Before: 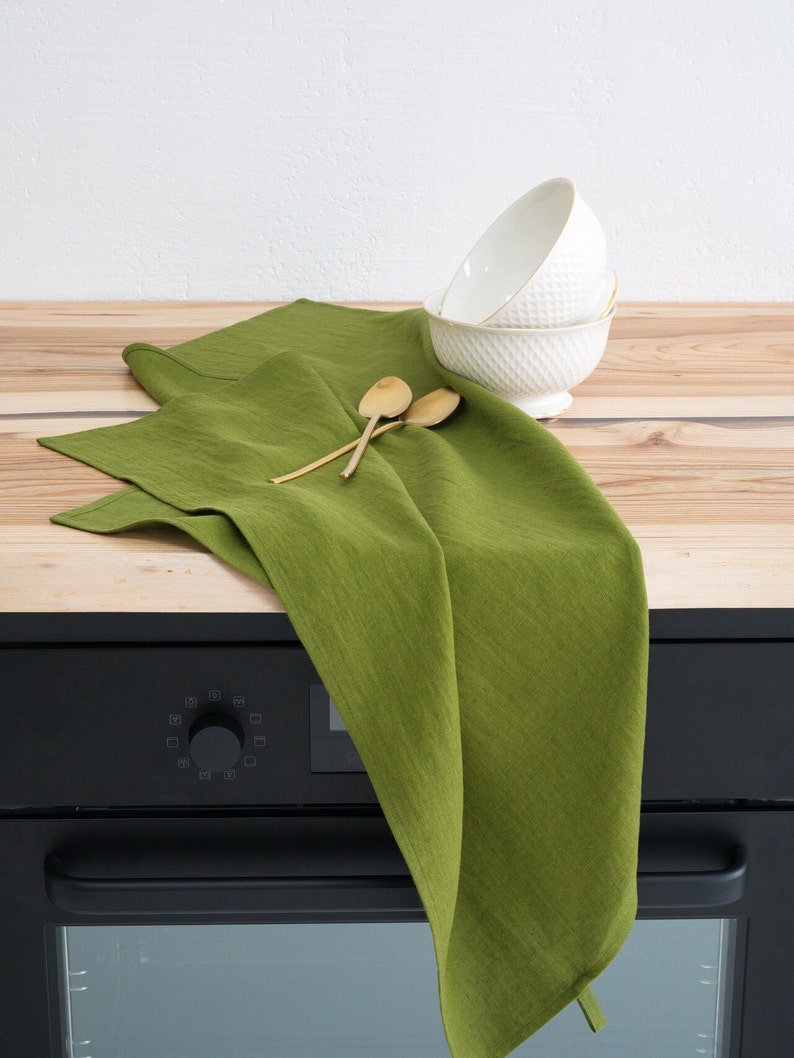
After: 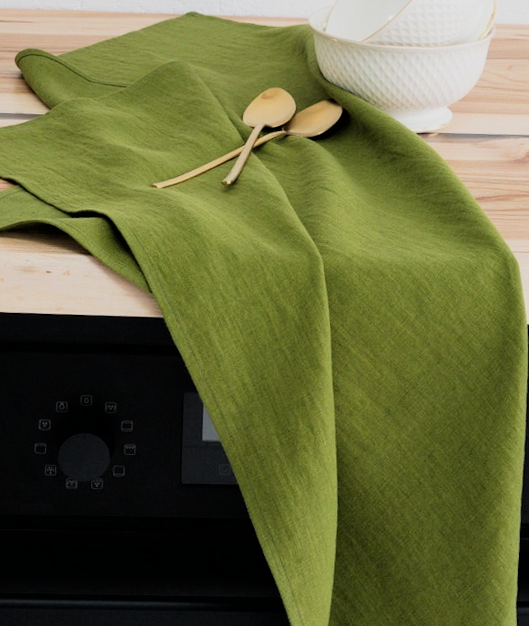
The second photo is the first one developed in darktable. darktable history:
filmic rgb: black relative exposure -5 EV, hardness 2.88, contrast 1.3
exposure: compensate highlight preservation false
crop and rotate: angle -3.37°, left 9.79%, top 20.73%, right 12.42%, bottom 11.82%
rotate and perspective: rotation -1.68°, lens shift (vertical) -0.146, crop left 0.049, crop right 0.912, crop top 0.032, crop bottom 0.96
